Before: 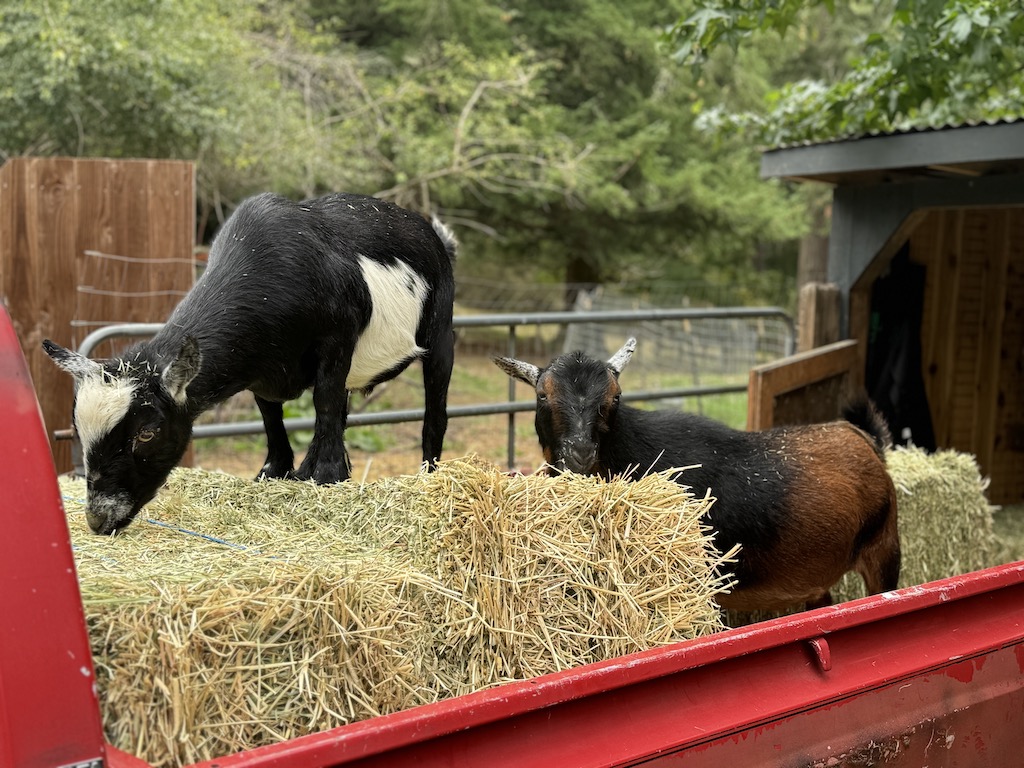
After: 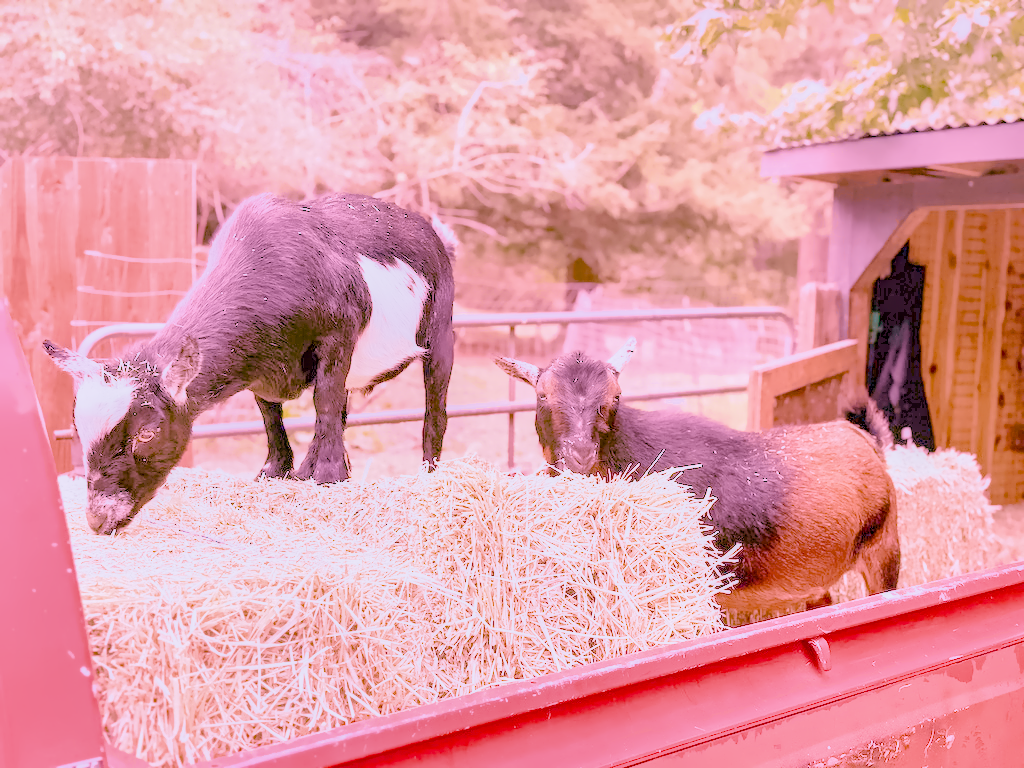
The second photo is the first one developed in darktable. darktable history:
local contrast: on, module defaults
color calibration: illuminant as shot in camera, x 0.358, y 0.373, temperature 4628.91 K
color balance rgb: perceptual saturation grading › global saturation 20%, perceptual saturation grading › highlights -25%, perceptual saturation grading › shadows 25%
denoise (profiled): preserve shadows 1.52, scattering 0.002, a [-1, 0, 0], compensate highlight preservation false
exposure: black level correction 0, exposure 1.1 EV, compensate exposure bias true, compensate highlight preservation false
haze removal: compatibility mode true, adaptive false
highlight reconstruction: on, module defaults
hot pixels: on, module defaults
lens correction: scale 1, crop 1, focal 16, aperture 5.6, distance 1000, camera "Canon EOS RP", lens "Canon RF 16mm F2.8 STM"
shadows and highlights: on, module defaults
white balance: red 2.229, blue 1.46
velvia: on, module defaults
filmic rgb: black relative exposure -7.65 EV, white relative exposure 4.56 EV, hardness 3.61, contrast 1.05
